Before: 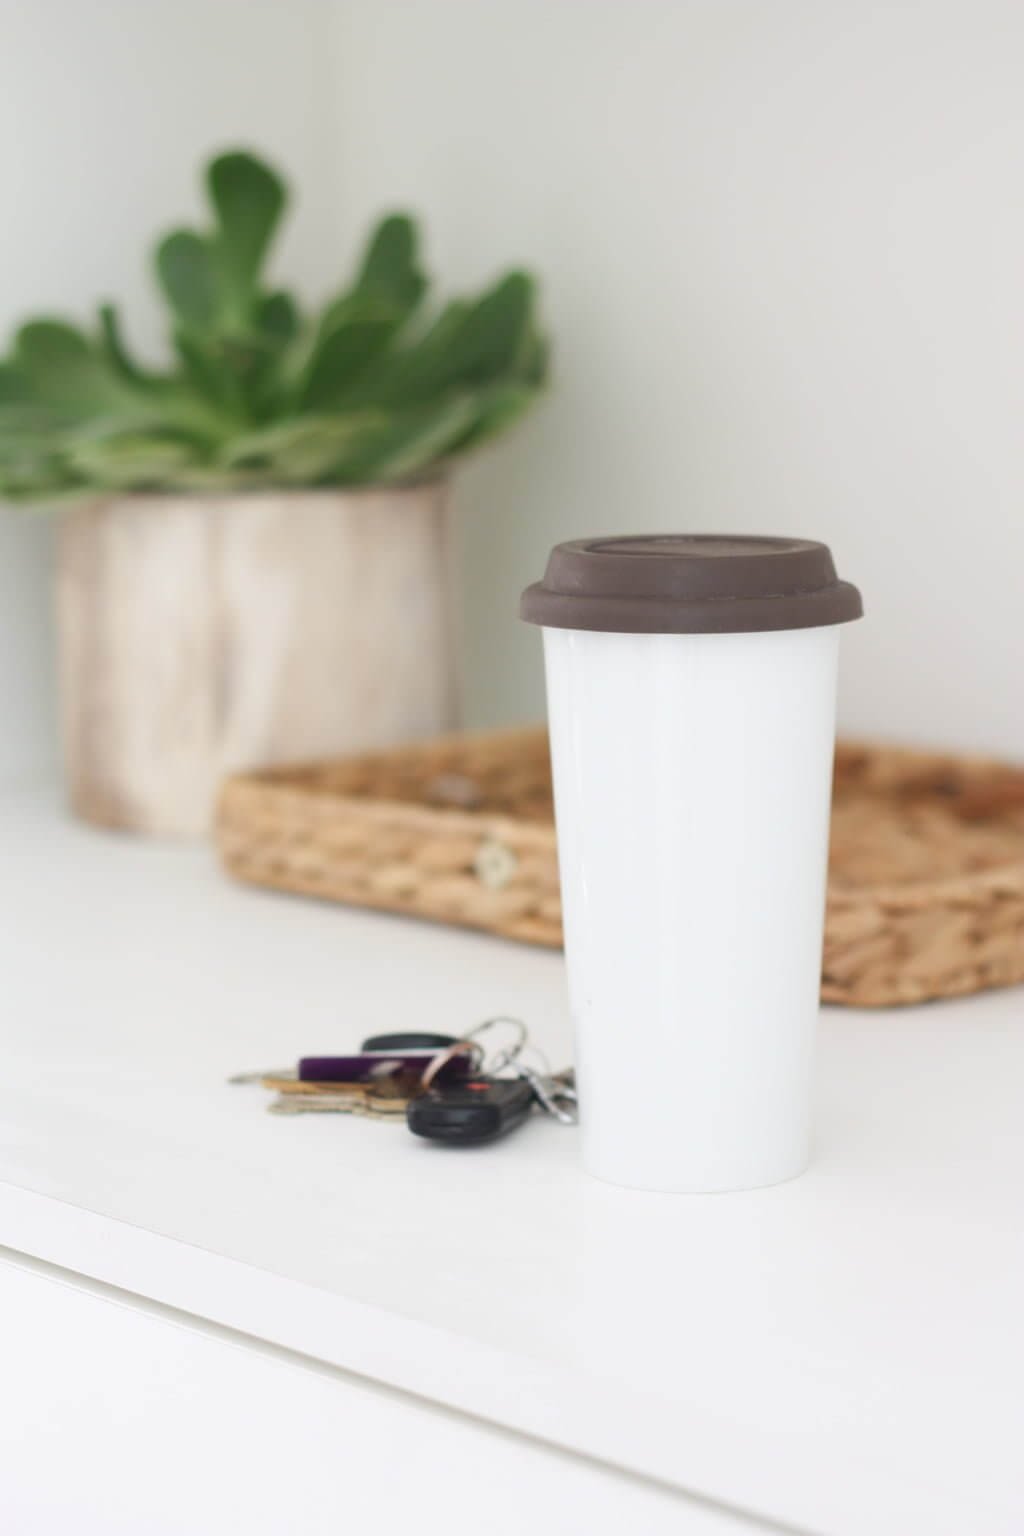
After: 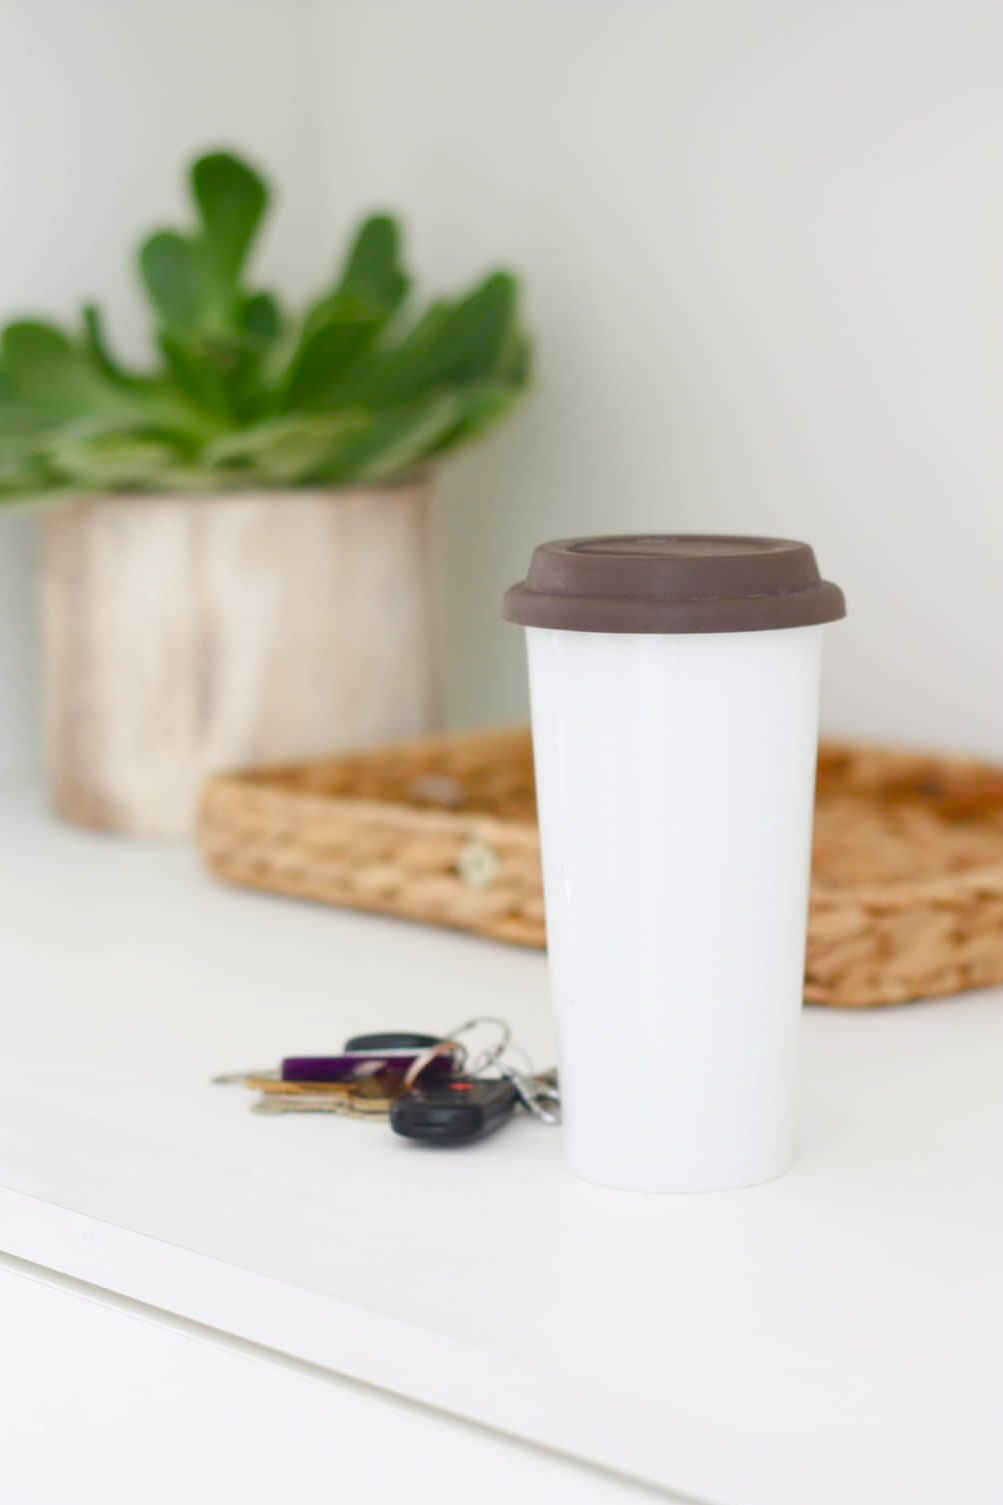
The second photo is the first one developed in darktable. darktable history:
crop: left 1.743%, right 0.268%, bottom 2.011%
color balance rgb: perceptual saturation grading › global saturation 35%, perceptual saturation grading › highlights -30%, perceptual saturation grading › shadows 35%, perceptual brilliance grading › global brilliance 3%, perceptual brilliance grading › highlights -3%, perceptual brilliance grading › shadows 3%
